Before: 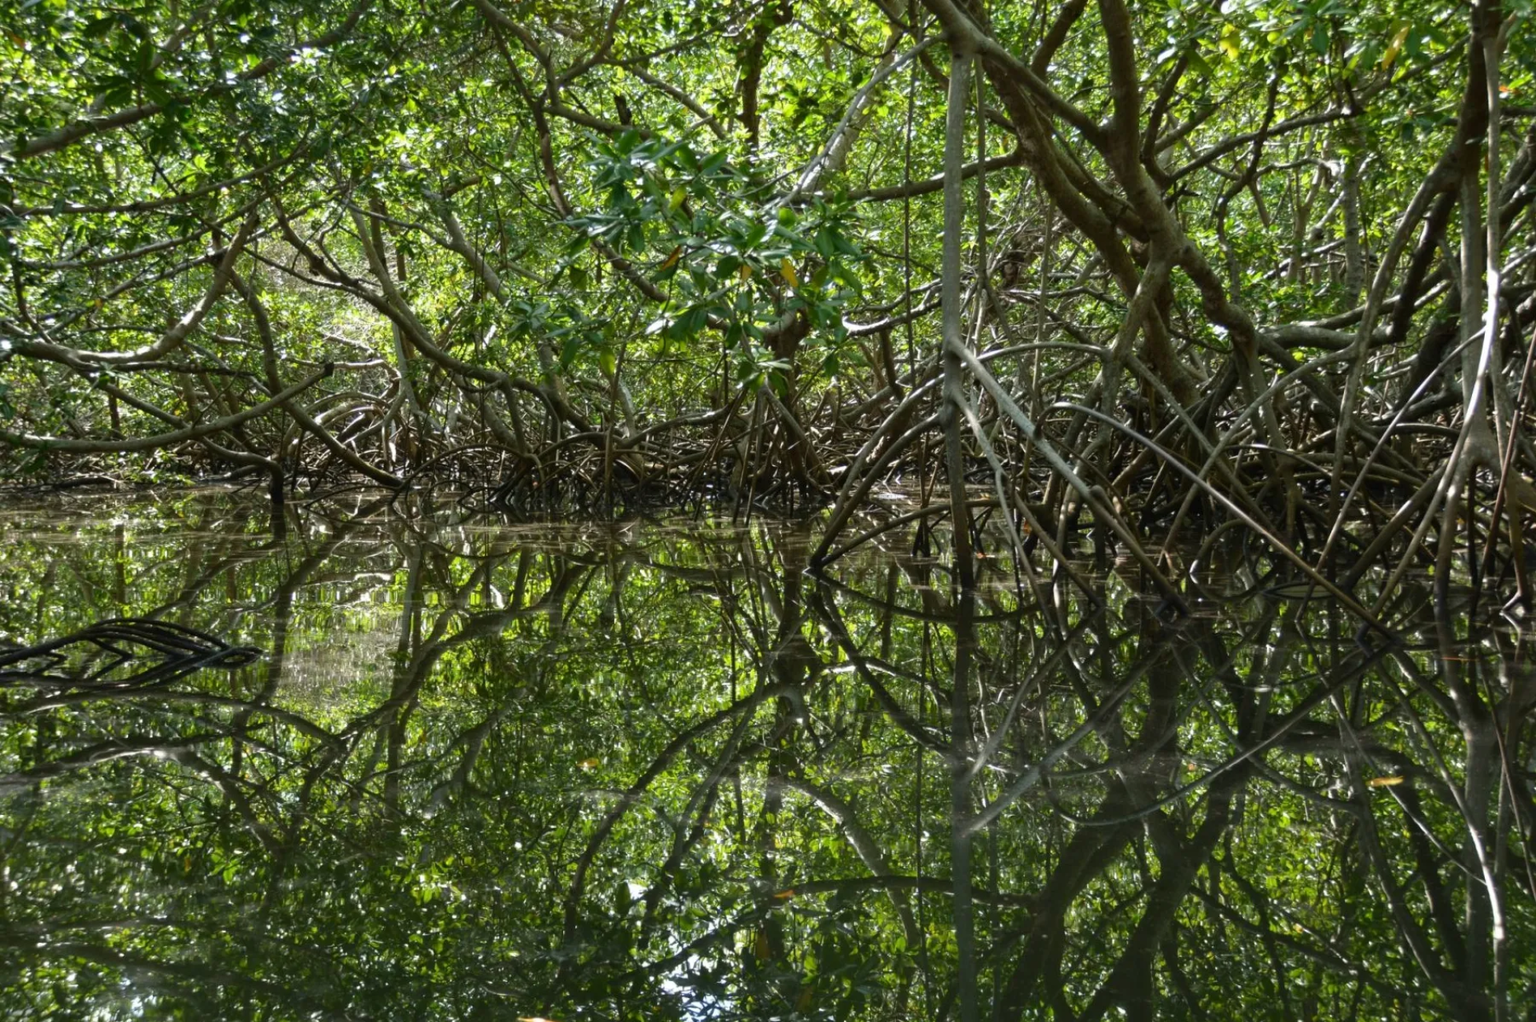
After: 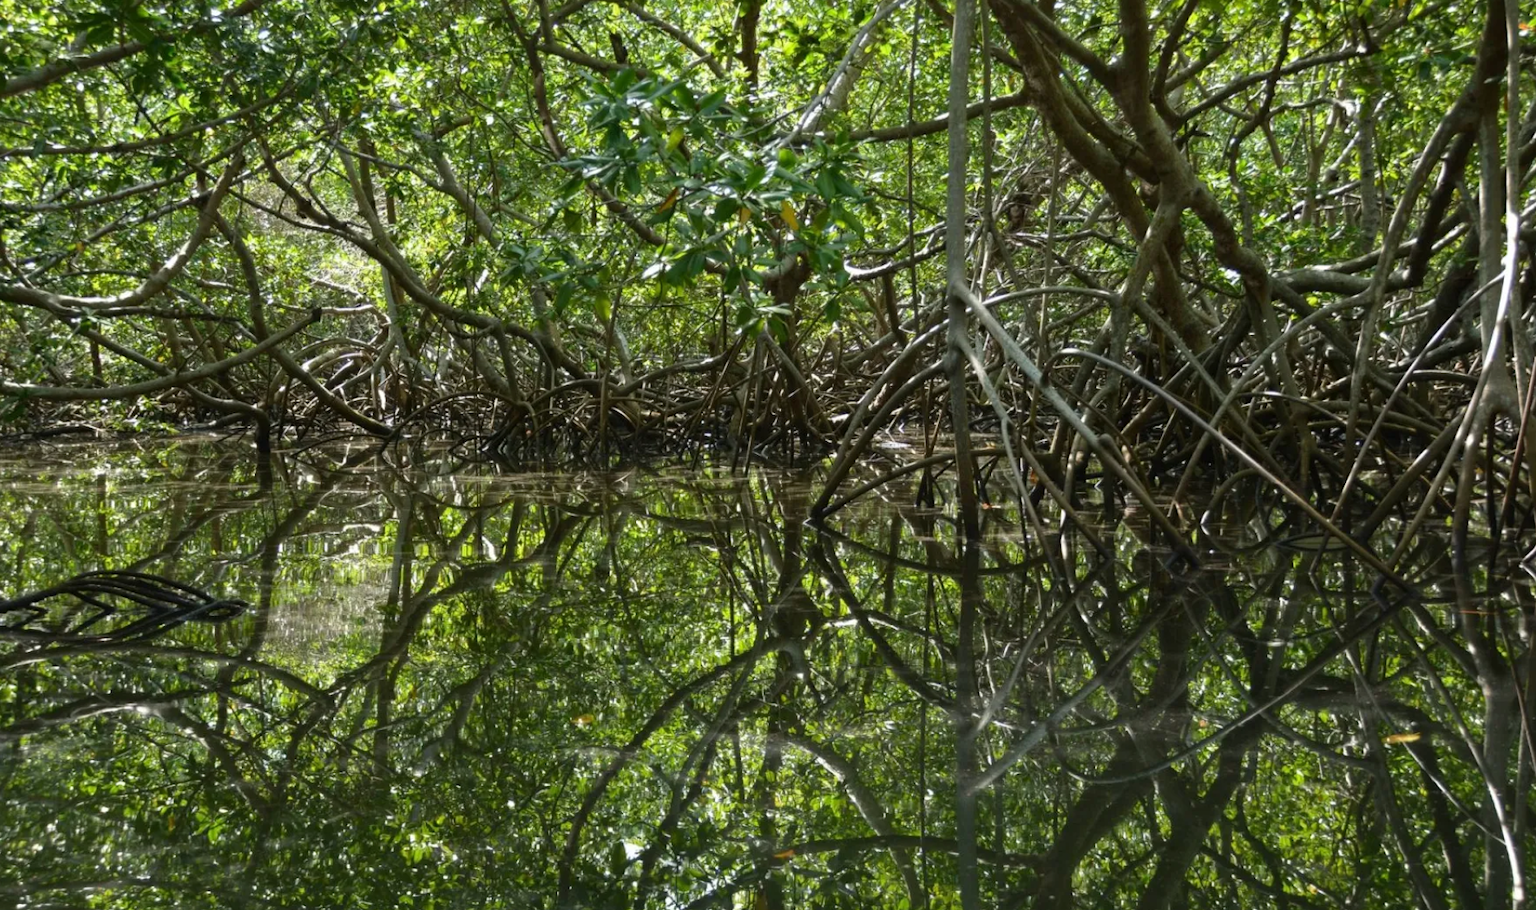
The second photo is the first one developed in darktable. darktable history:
crop: left 1.36%, top 6.188%, right 1.266%, bottom 7.071%
